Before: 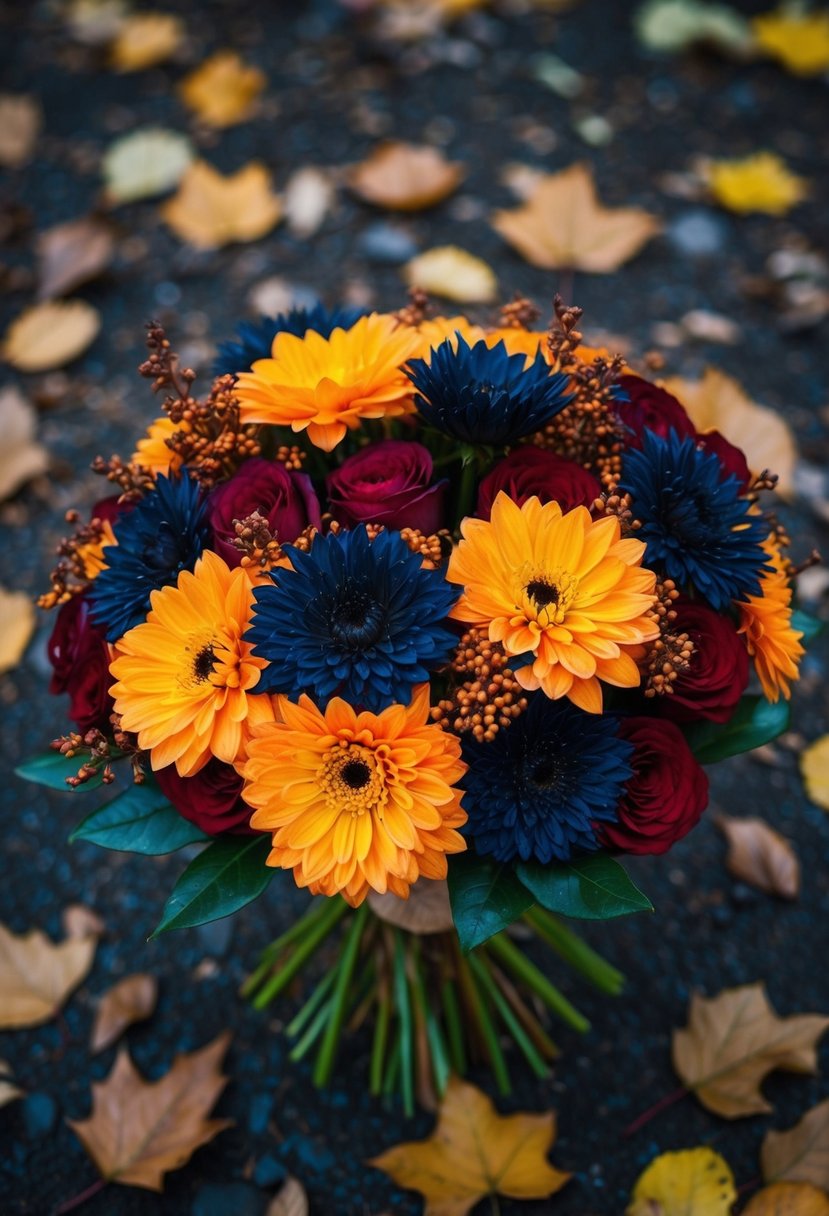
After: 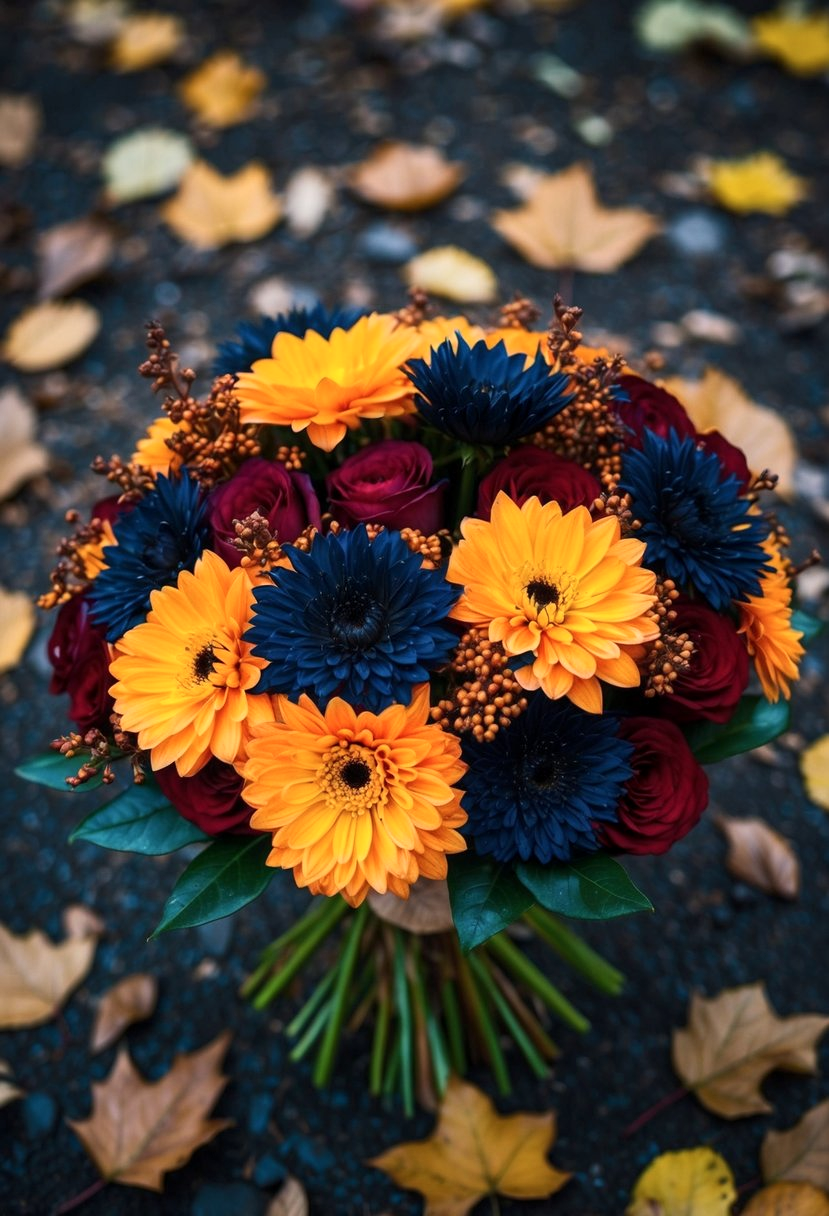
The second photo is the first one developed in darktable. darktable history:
local contrast: highlights 100%, shadows 98%, detail 119%, midtone range 0.2
contrast brightness saturation: contrast 0.149, brightness 0.054
